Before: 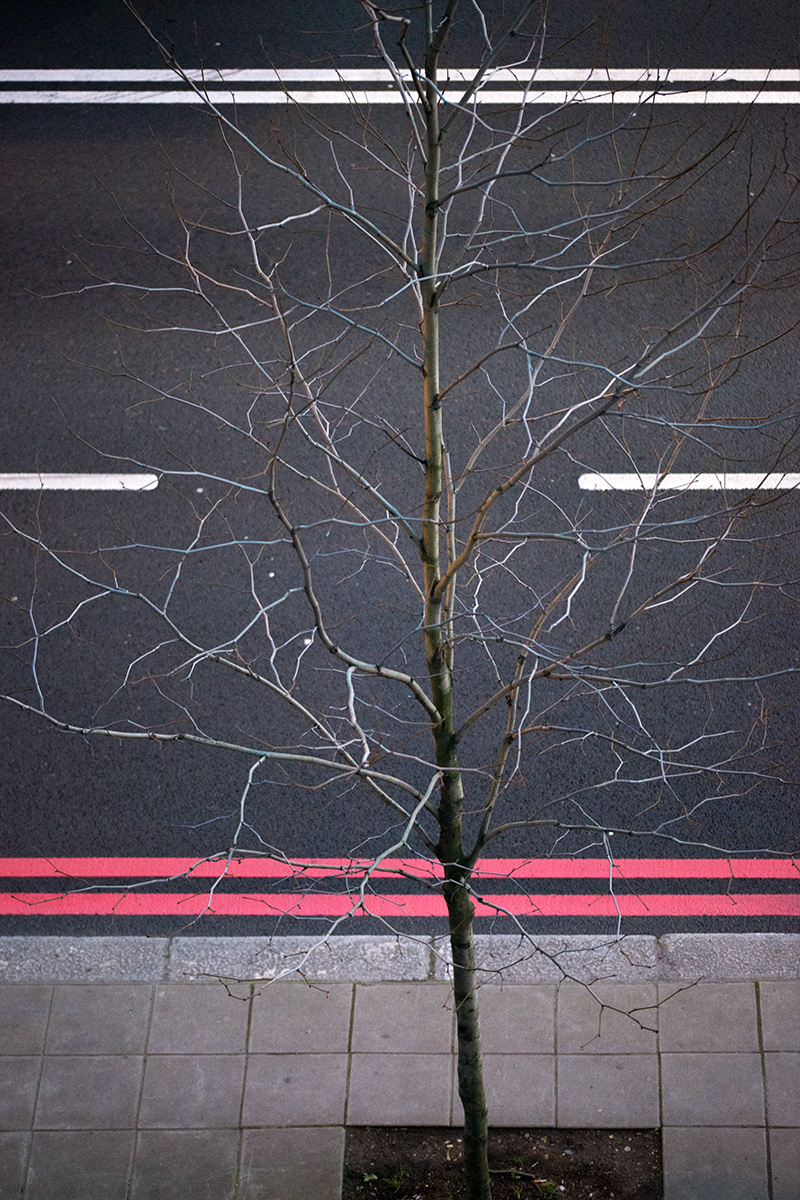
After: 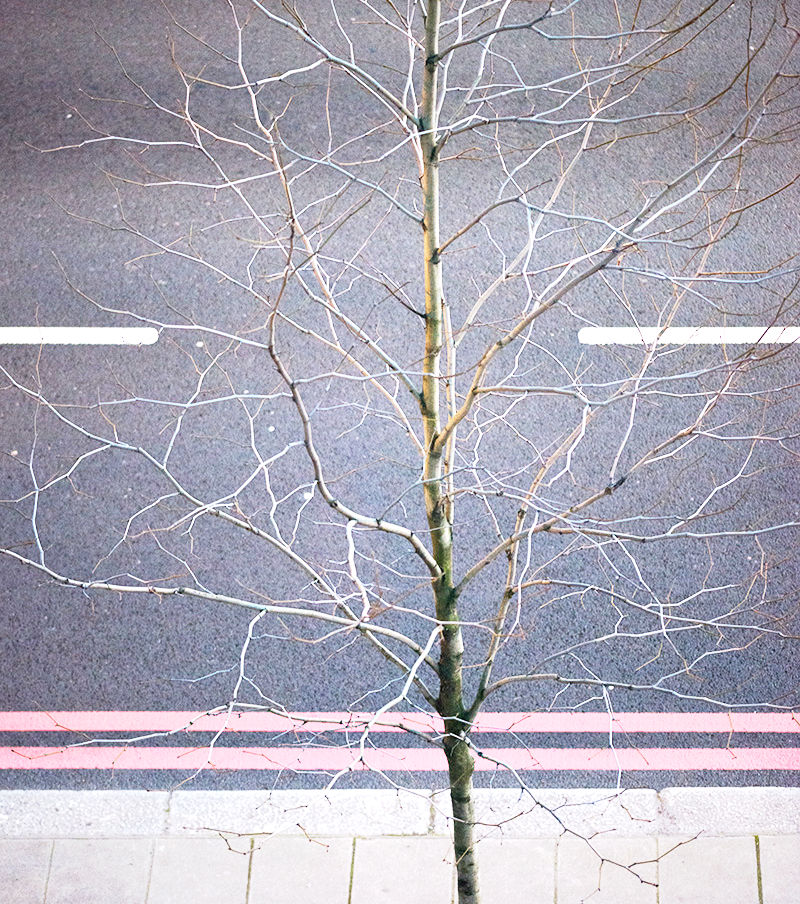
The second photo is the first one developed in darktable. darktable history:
crop and rotate: top 12.199%, bottom 12.43%
base curve: curves: ch0 [(0, 0) (0.088, 0.125) (0.176, 0.251) (0.354, 0.501) (0.613, 0.749) (1, 0.877)], preserve colors none
exposure: black level correction 0, exposure 1.999 EV, compensate exposure bias true, compensate highlight preservation false
